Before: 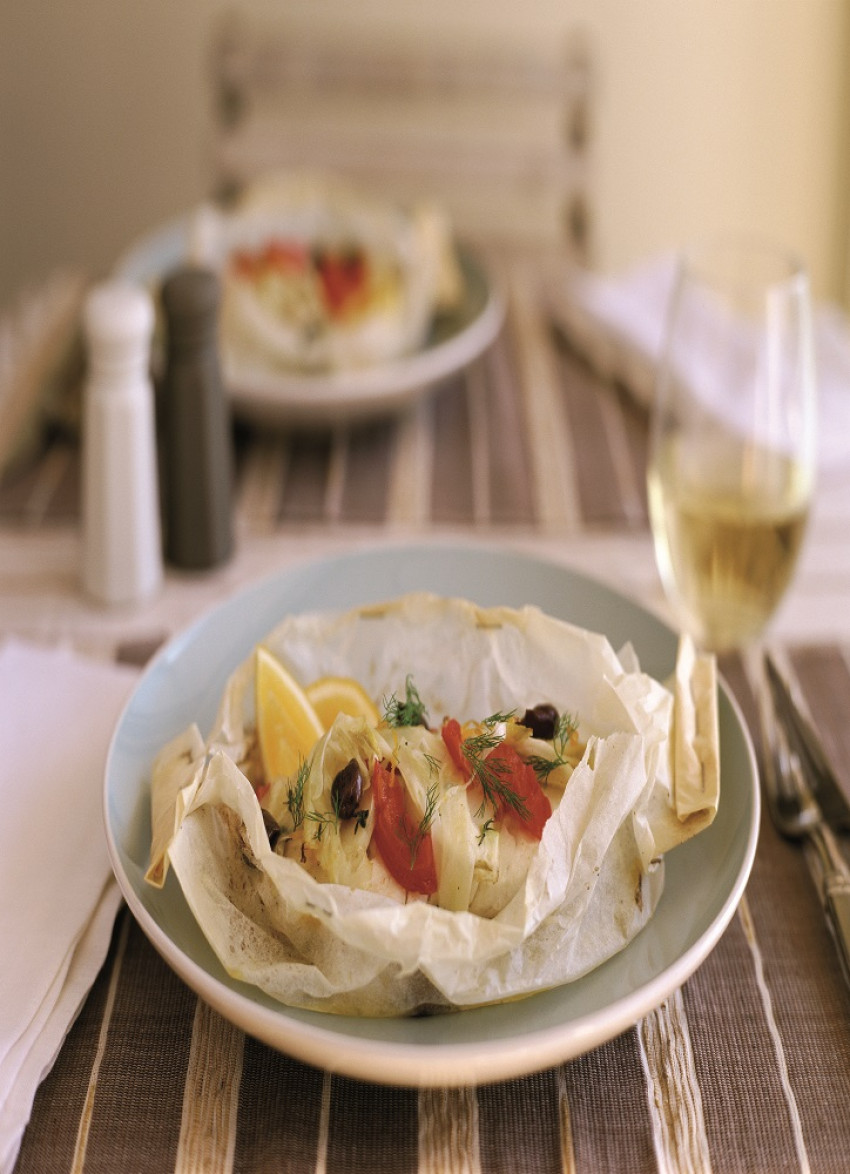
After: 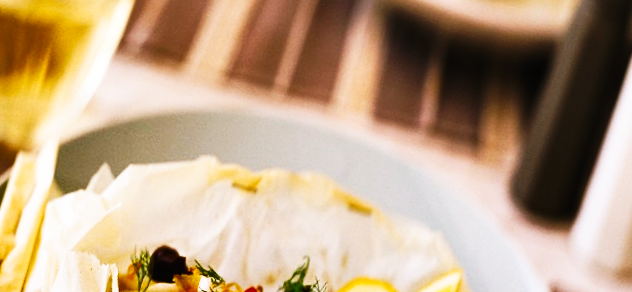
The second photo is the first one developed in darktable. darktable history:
shadows and highlights: soften with gaussian
tone curve: curves: ch0 [(0, 0) (0.003, 0.003) (0.011, 0.006) (0.025, 0.01) (0.044, 0.016) (0.069, 0.02) (0.1, 0.025) (0.136, 0.034) (0.177, 0.051) (0.224, 0.08) (0.277, 0.131) (0.335, 0.209) (0.399, 0.328) (0.468, 0.47) (0.543, 0.629) (0.623, 0.788) (0.709, 0.903) (0.801, 0.965) (0.898, 0.989) (1, 1)], preserve colors none
crop and rotate: angle 16.12°, top 30.835%, bottom 35.653%
